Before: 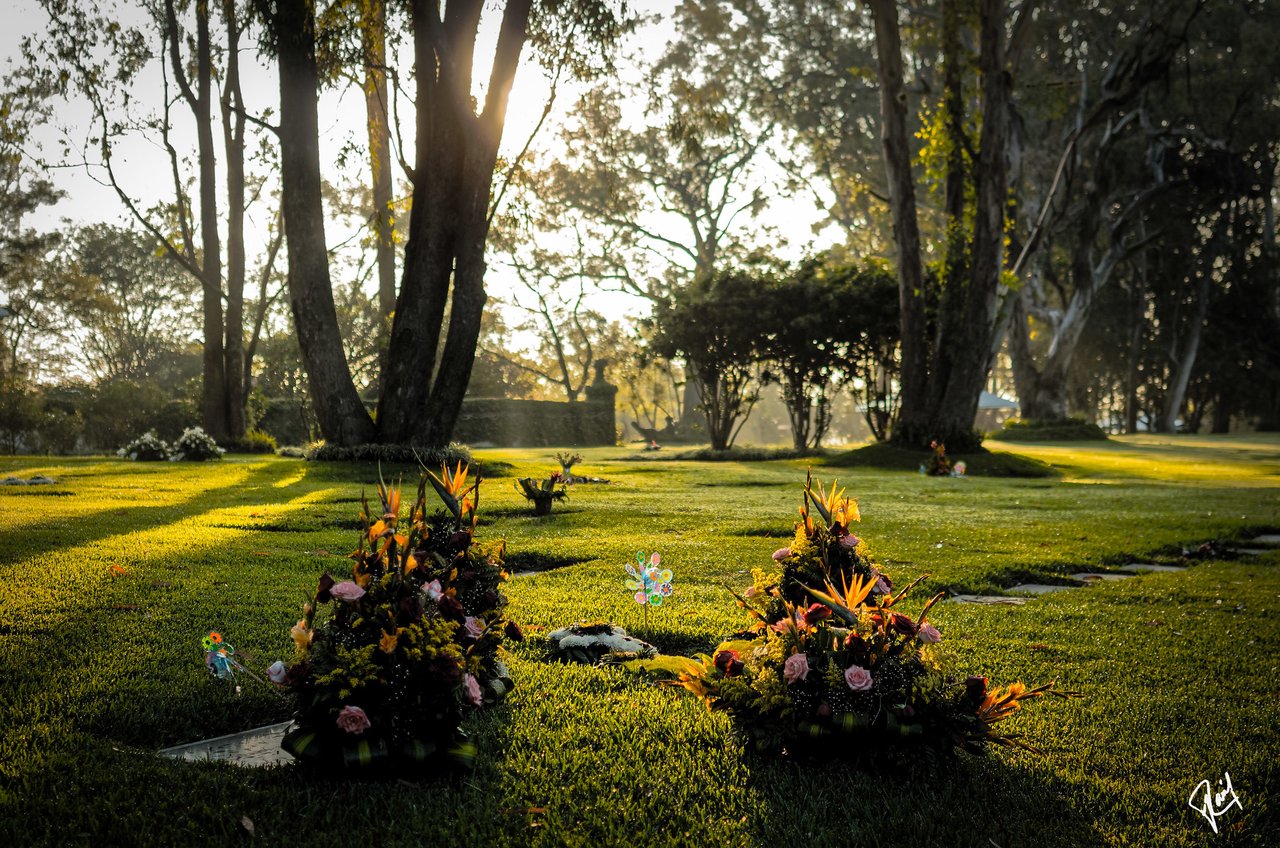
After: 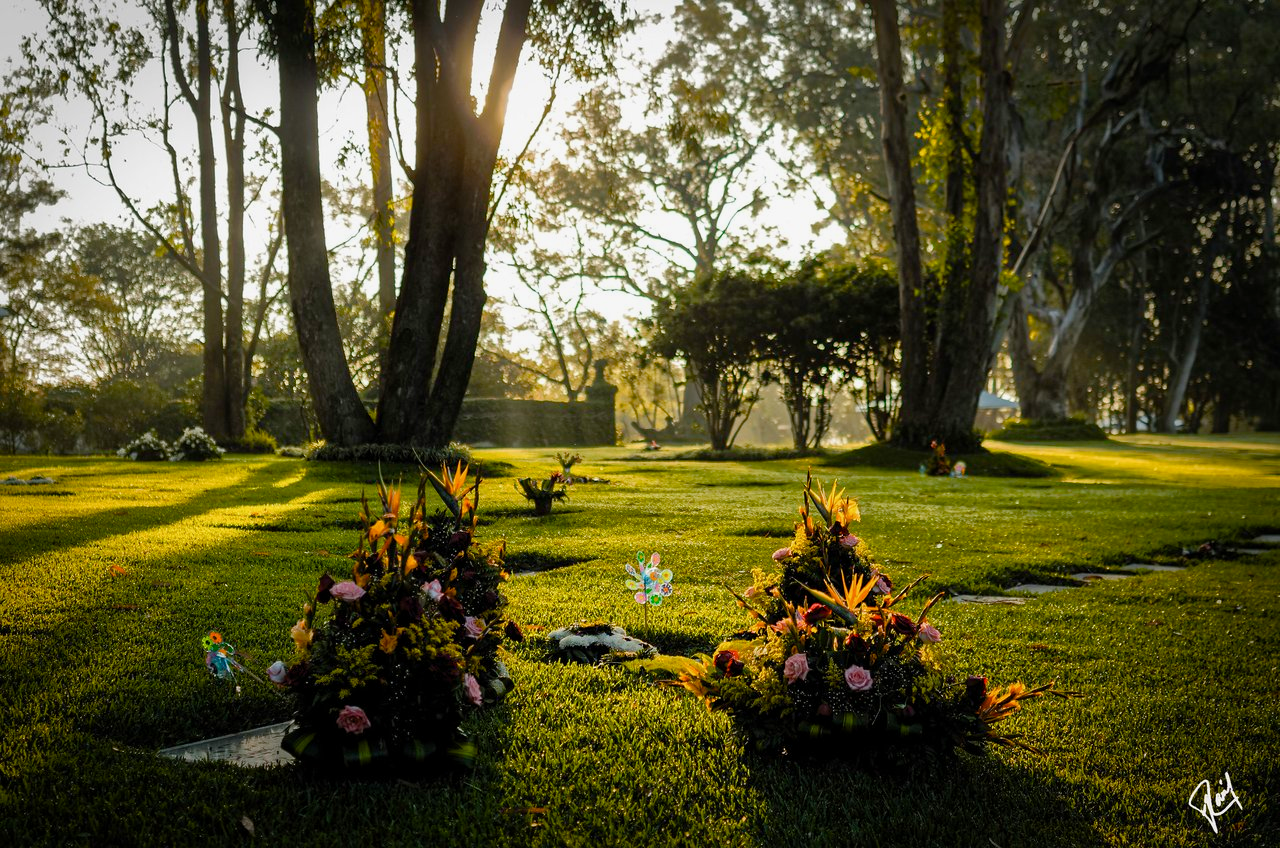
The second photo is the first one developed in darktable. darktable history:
color balance rgb: shadows lift › chroma 0.735%, shadows lift › hue 112.68°, perceptual saturation grading › global saturation 20%, perceptual saturation grading › highlights -24.848%, perceptual saturation grading › shadows 49.436%
exposure: exposure -0.109 EV, compensate highlight preservation false
